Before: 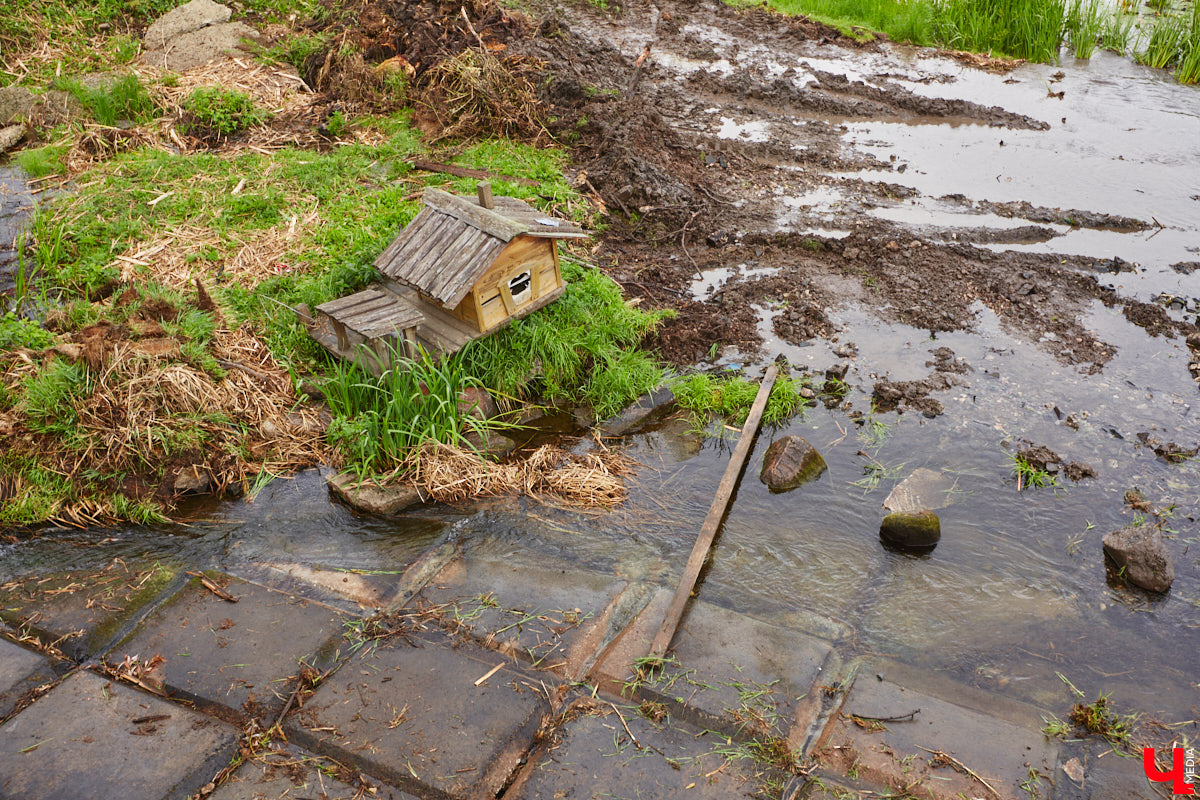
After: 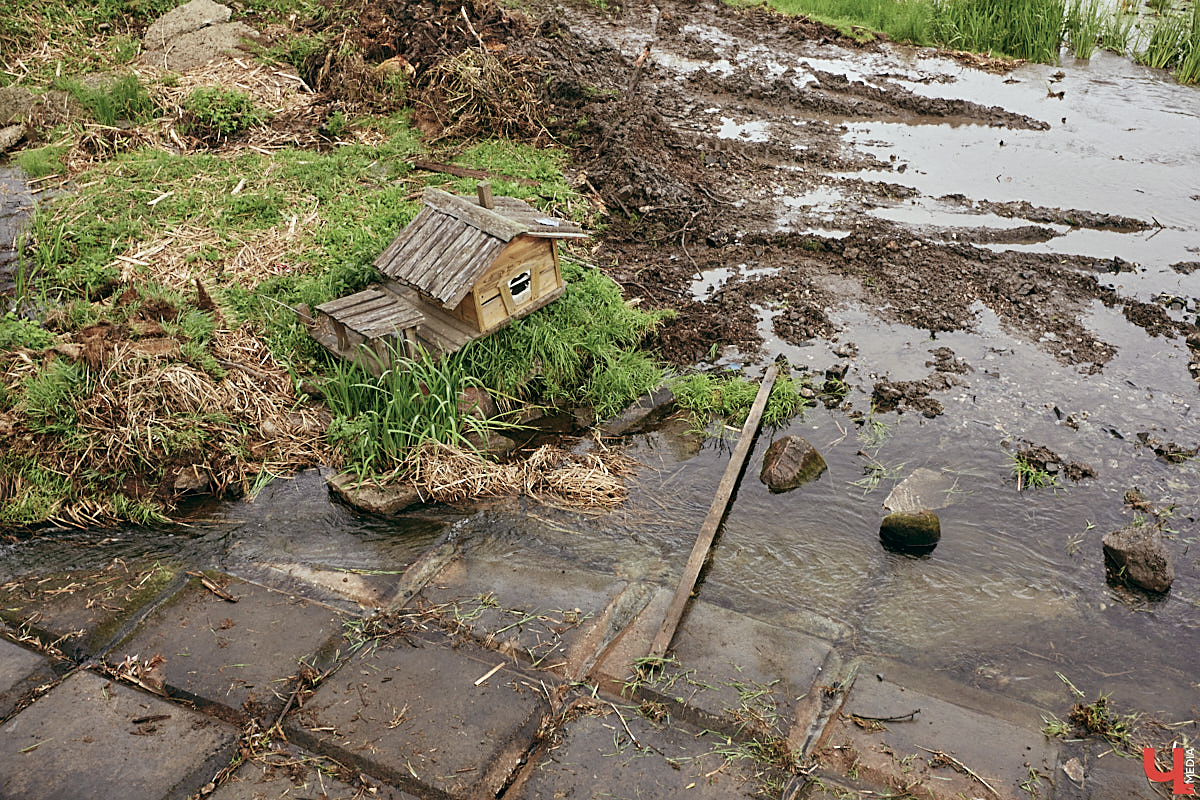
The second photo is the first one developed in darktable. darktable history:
color balance: lift [1, 0.994, 1.002, 1.006], gamma [0.957, 1.081, 1.016, 0.919], gain [0.97, 0.972, 1.01, 1.028], input saturation 91.06%, output saturation 79.8%
sharpen: on, module defaults
